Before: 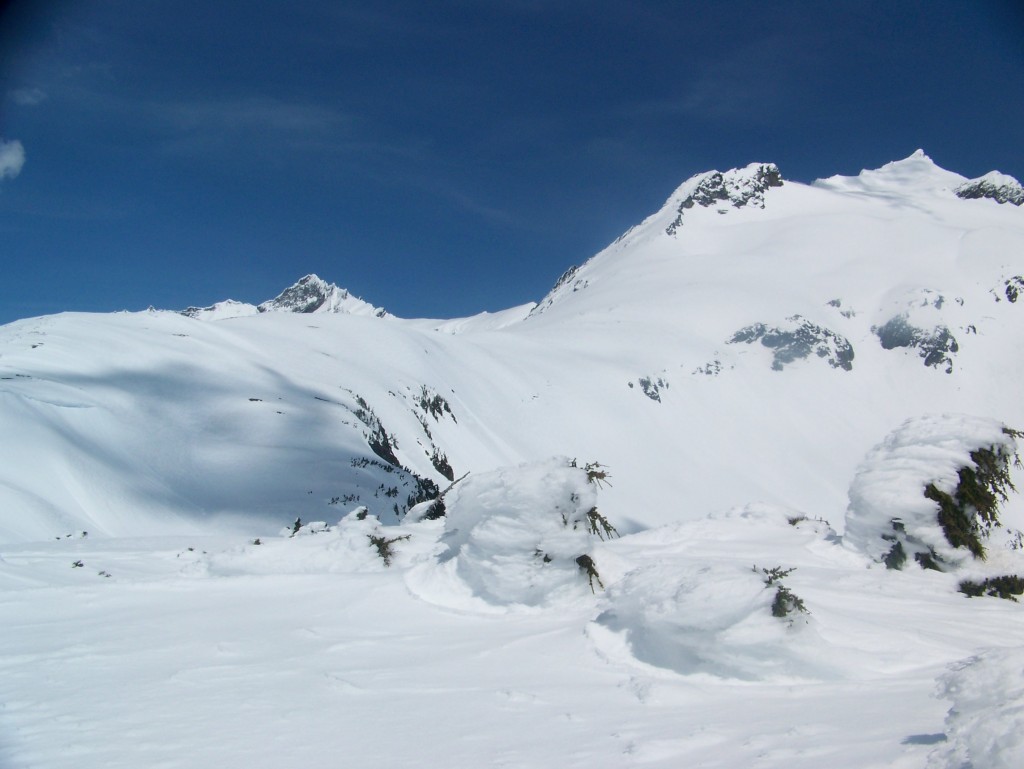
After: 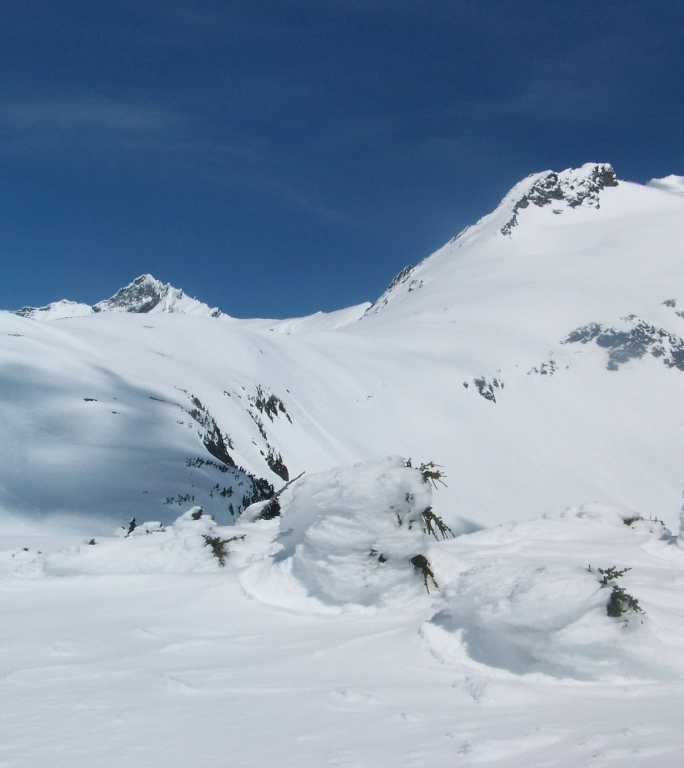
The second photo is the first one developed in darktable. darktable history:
crop and rotate: left 16.148%, right 17.034%
shadows and highlights: shadows 37.71, highlights -26.98, soften with gaussian
